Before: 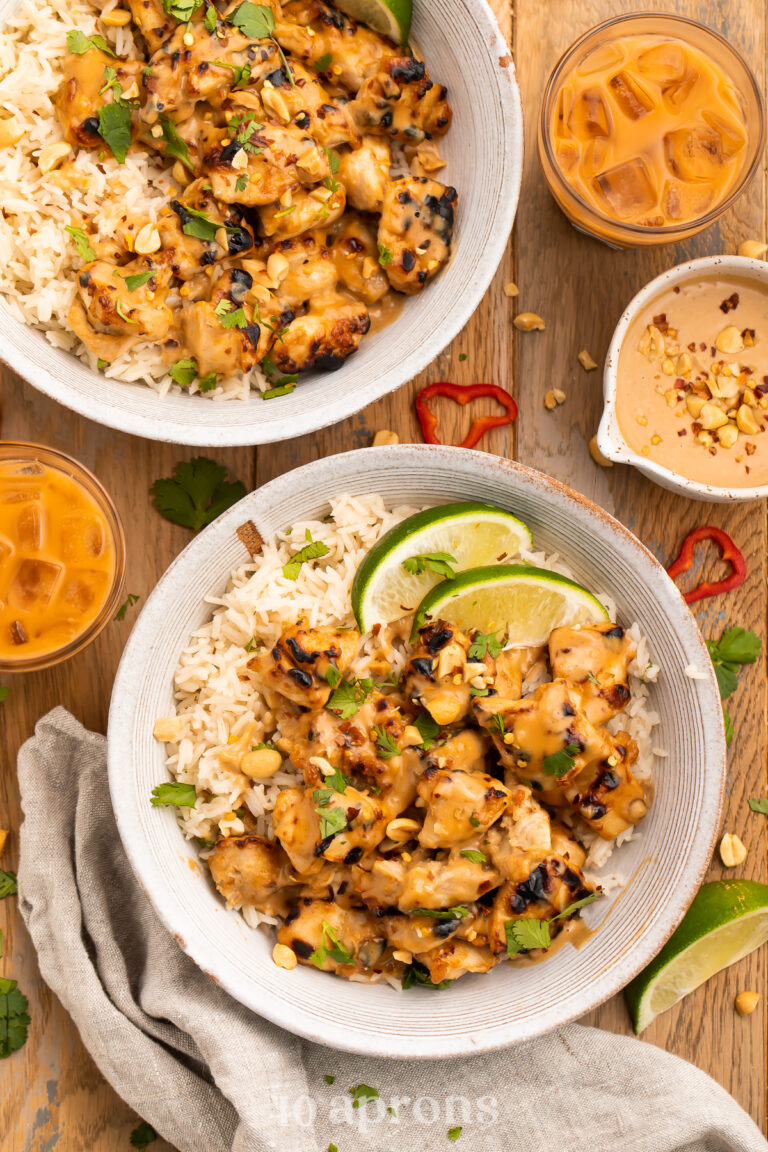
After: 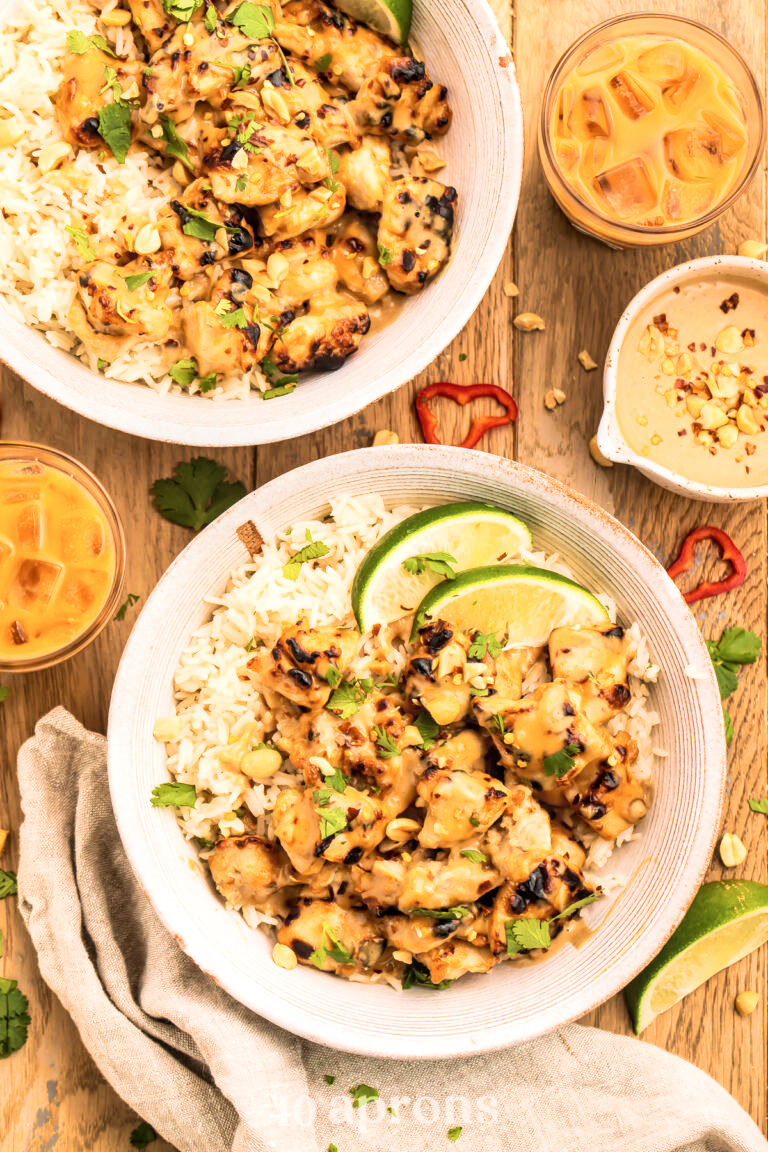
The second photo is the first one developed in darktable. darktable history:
local contrast: on, module defaults
tone curve: curves: ch0 [(0, 0) (0.055, 0.057) (0.258, 0.307) (0.434, 0.543) (0.517, 0.657) (0.745, 0.874) (1, 1)]; ch1 [(0, 0) (0.346, 0.307) (0.418, 0.383) (0.46, 0.439) (0.482, 0.493) (0.502, 0.503) (0.517, 0.514) (0.55, 0.561) (0.588, 0.603) (0.646, 0.688) (1, 1)]; ch2 [(0, 0) (0.346, 0.34) (0.431, 0.45) (0.485, 0.499) (0.5, 0.503) (0.527, 0.525) (0.545, 0.562) (0.679, 0.706) (1, 1)], color space Lab, linked channels, preserve colors none
velvia: strength 75%
color correction: highlights b* 0.032, saturation 0.849
